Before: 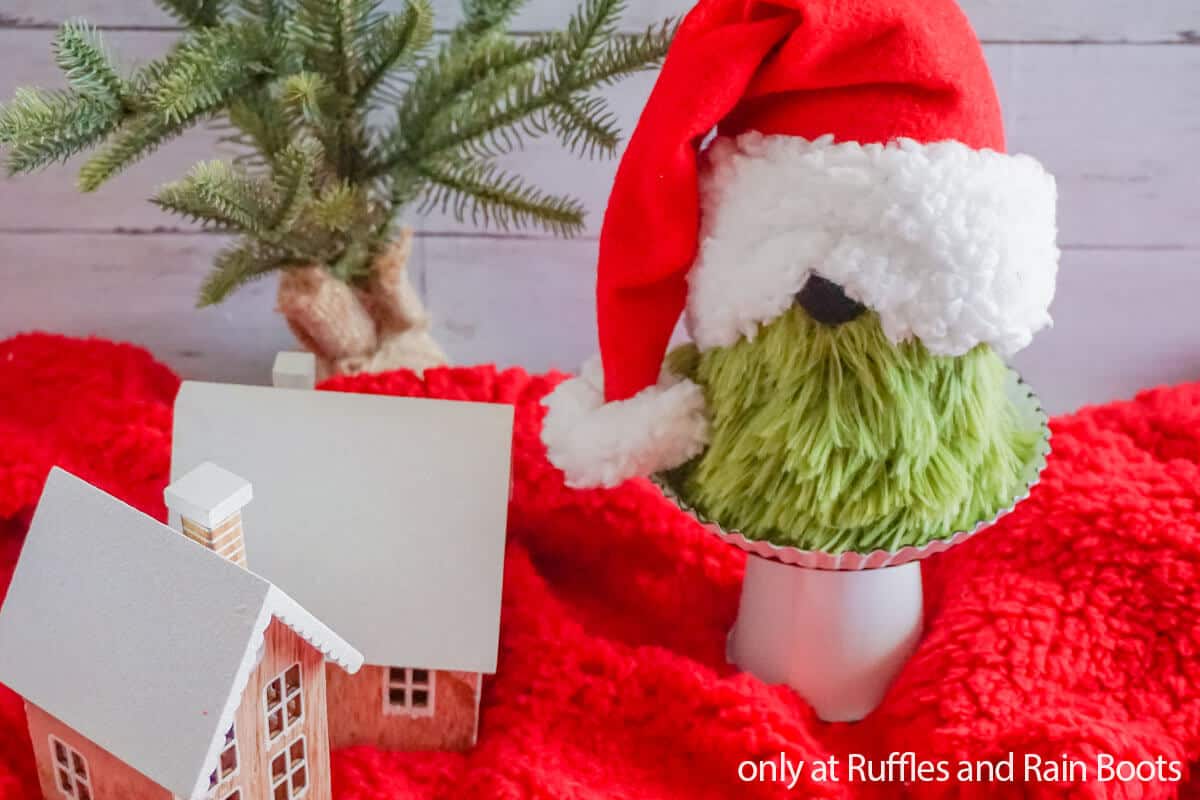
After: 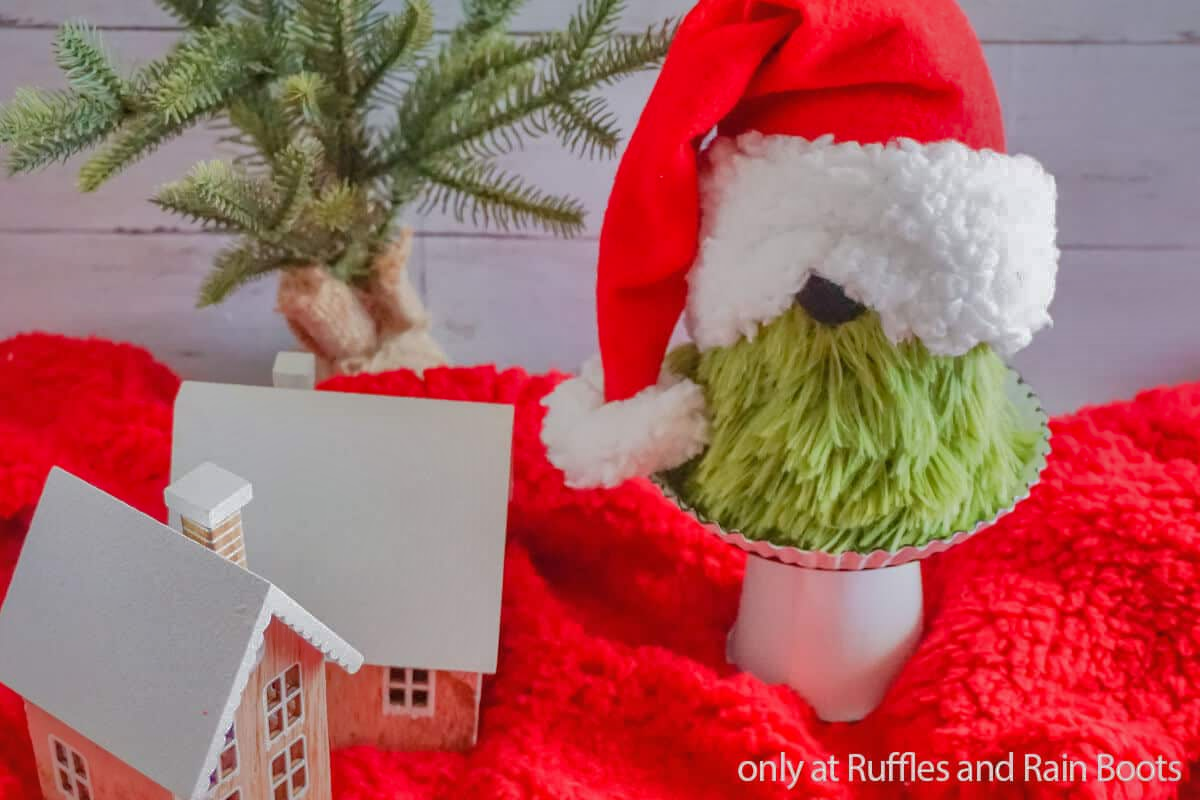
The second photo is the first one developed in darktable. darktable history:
shadows and highlights: shadows 39.13, highlights -74.71
